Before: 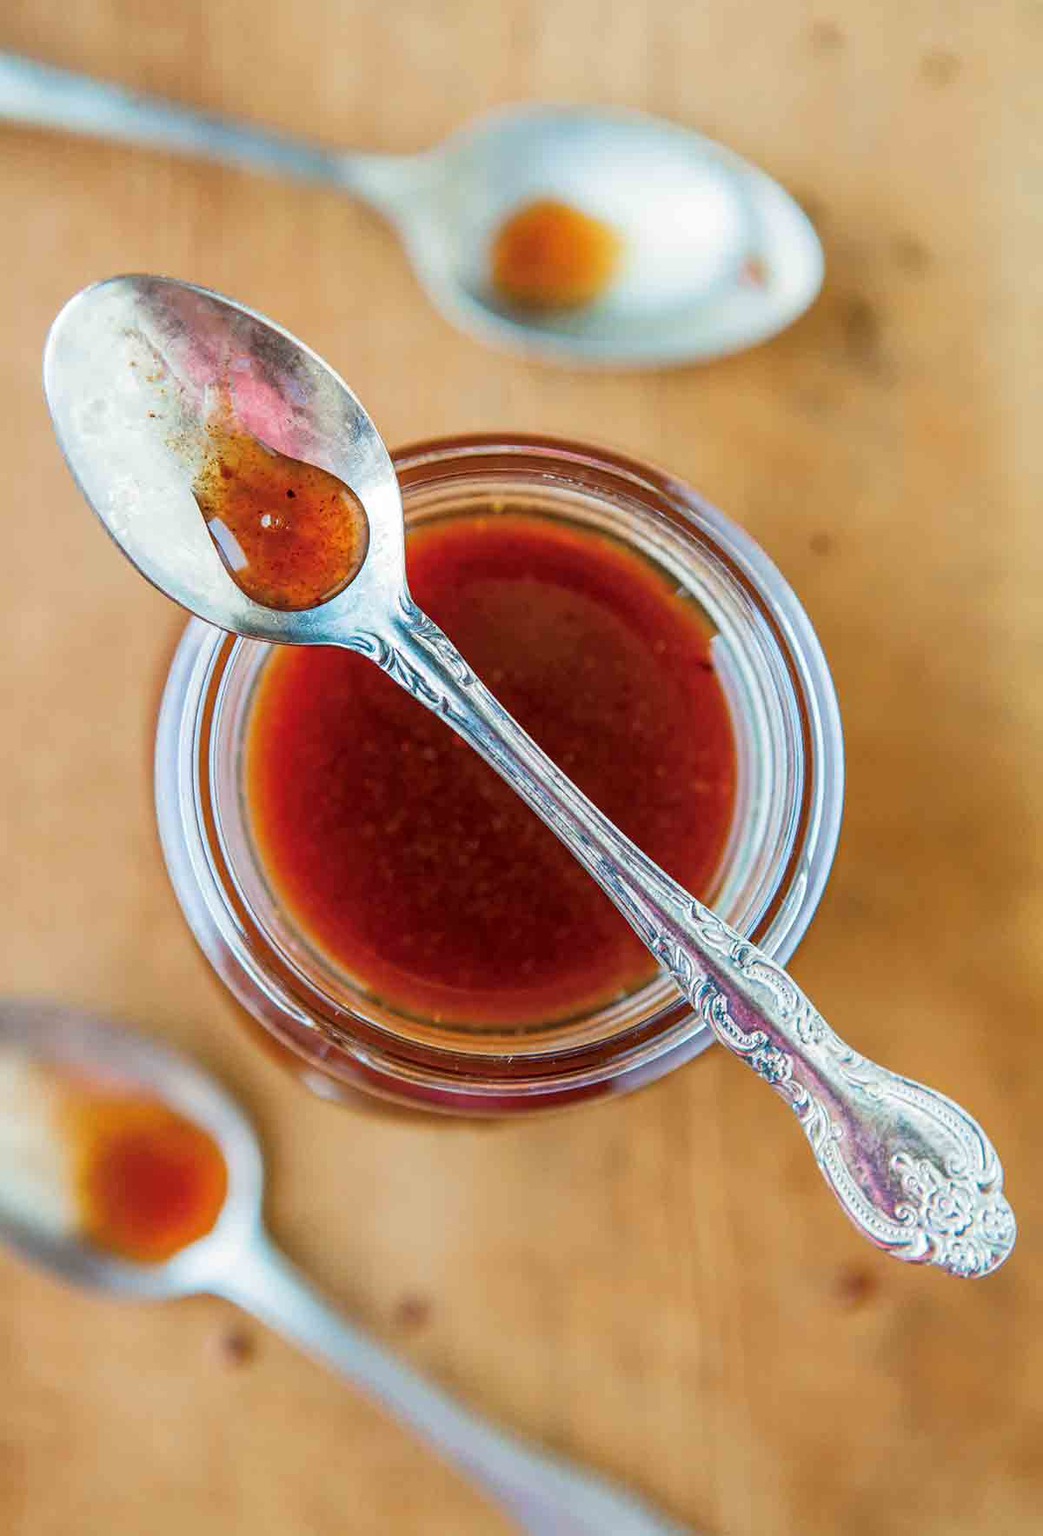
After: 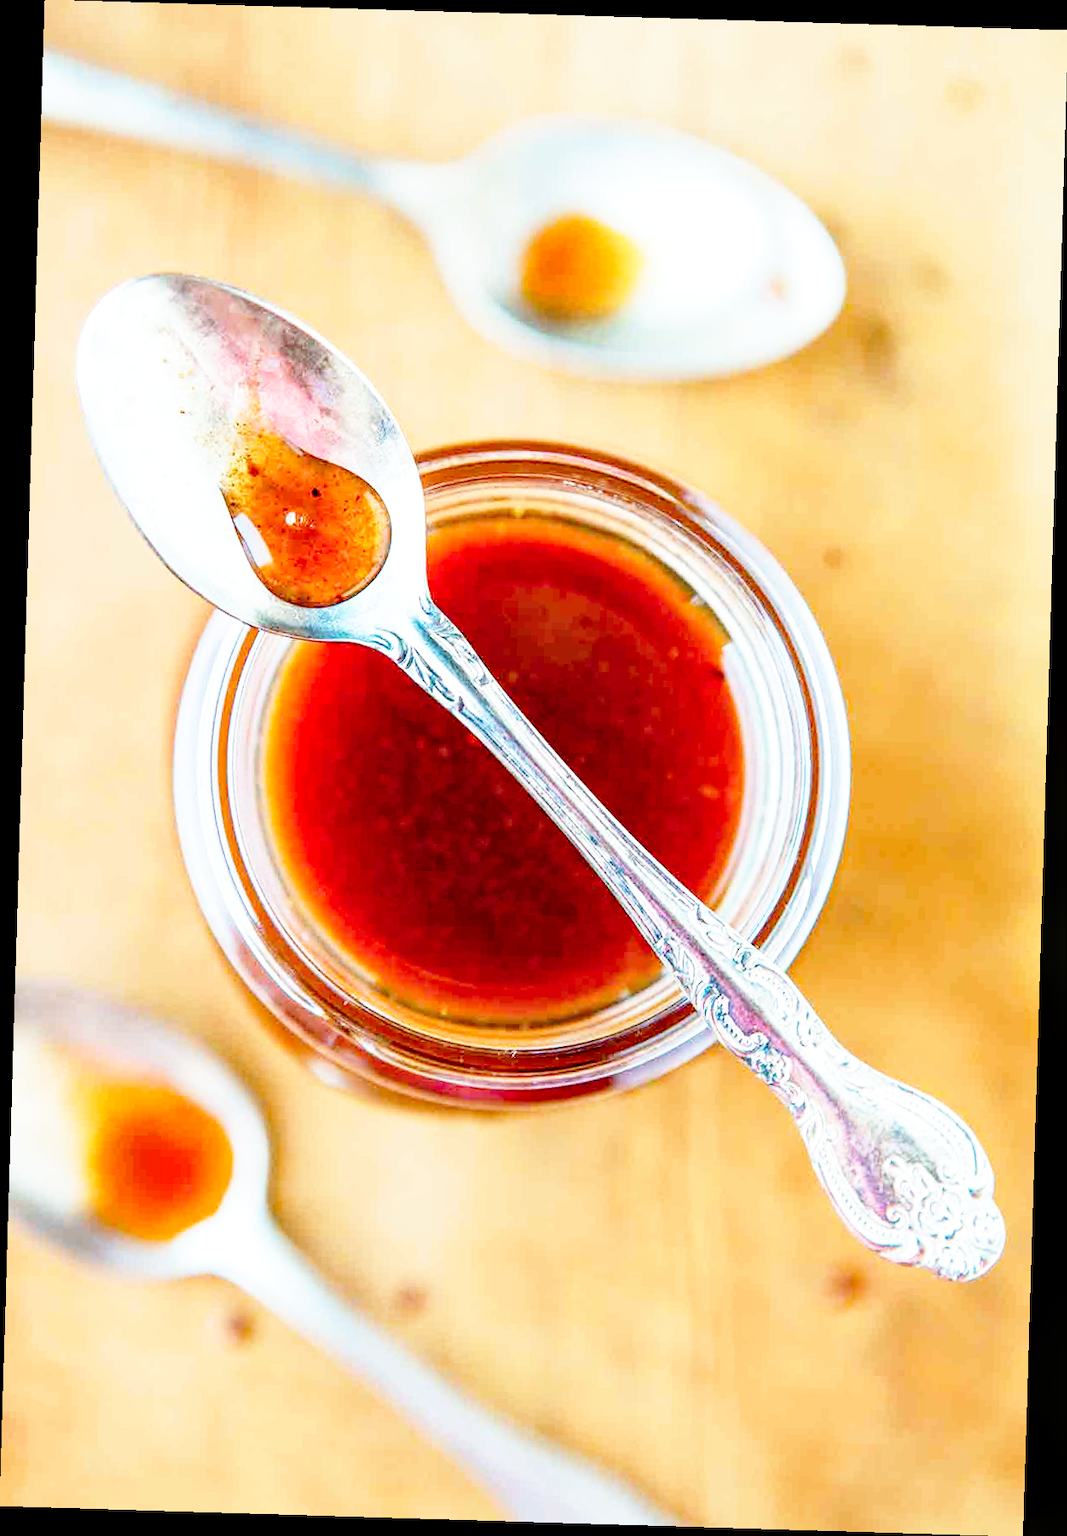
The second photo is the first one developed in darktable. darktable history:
base curve: curves: ch0 [(0, 0) (0.028, 0.03) (0.105, 0.232) (0.387, 0.748) (0.754, 0.968) (1, 1)], fusion 1, exposure shift 0.576, preserve colors none
rotate and perspective: rotation 1.72°, automatic cropping off
